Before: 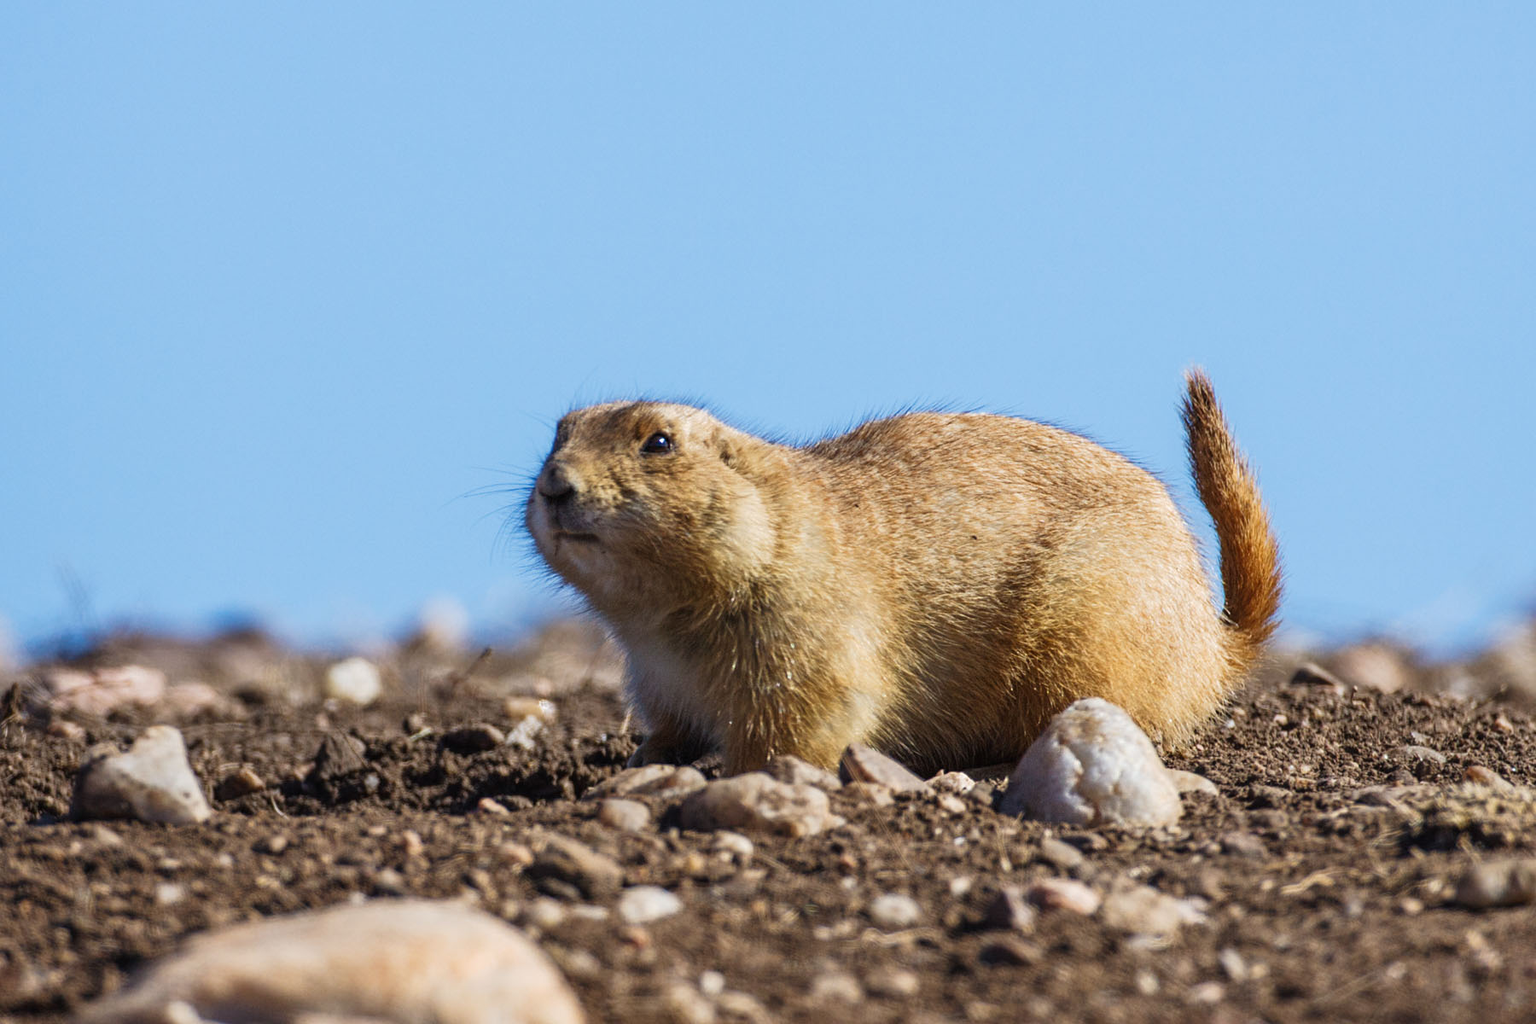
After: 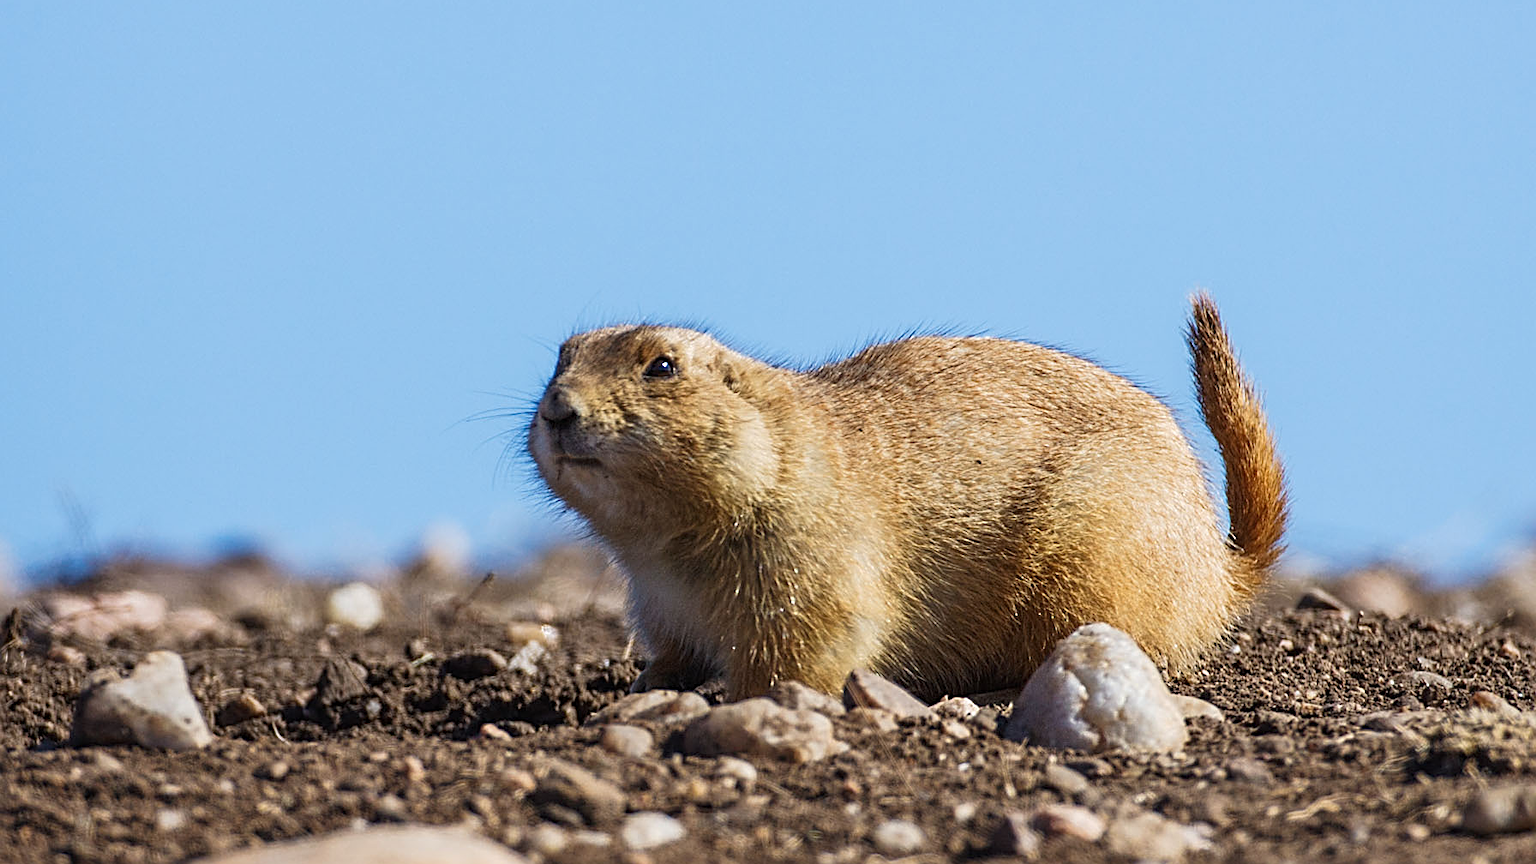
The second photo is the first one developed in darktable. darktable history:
sharpen: radius 2.543, amount 0.636
crop: top 7.625%, bottom 8.027%
